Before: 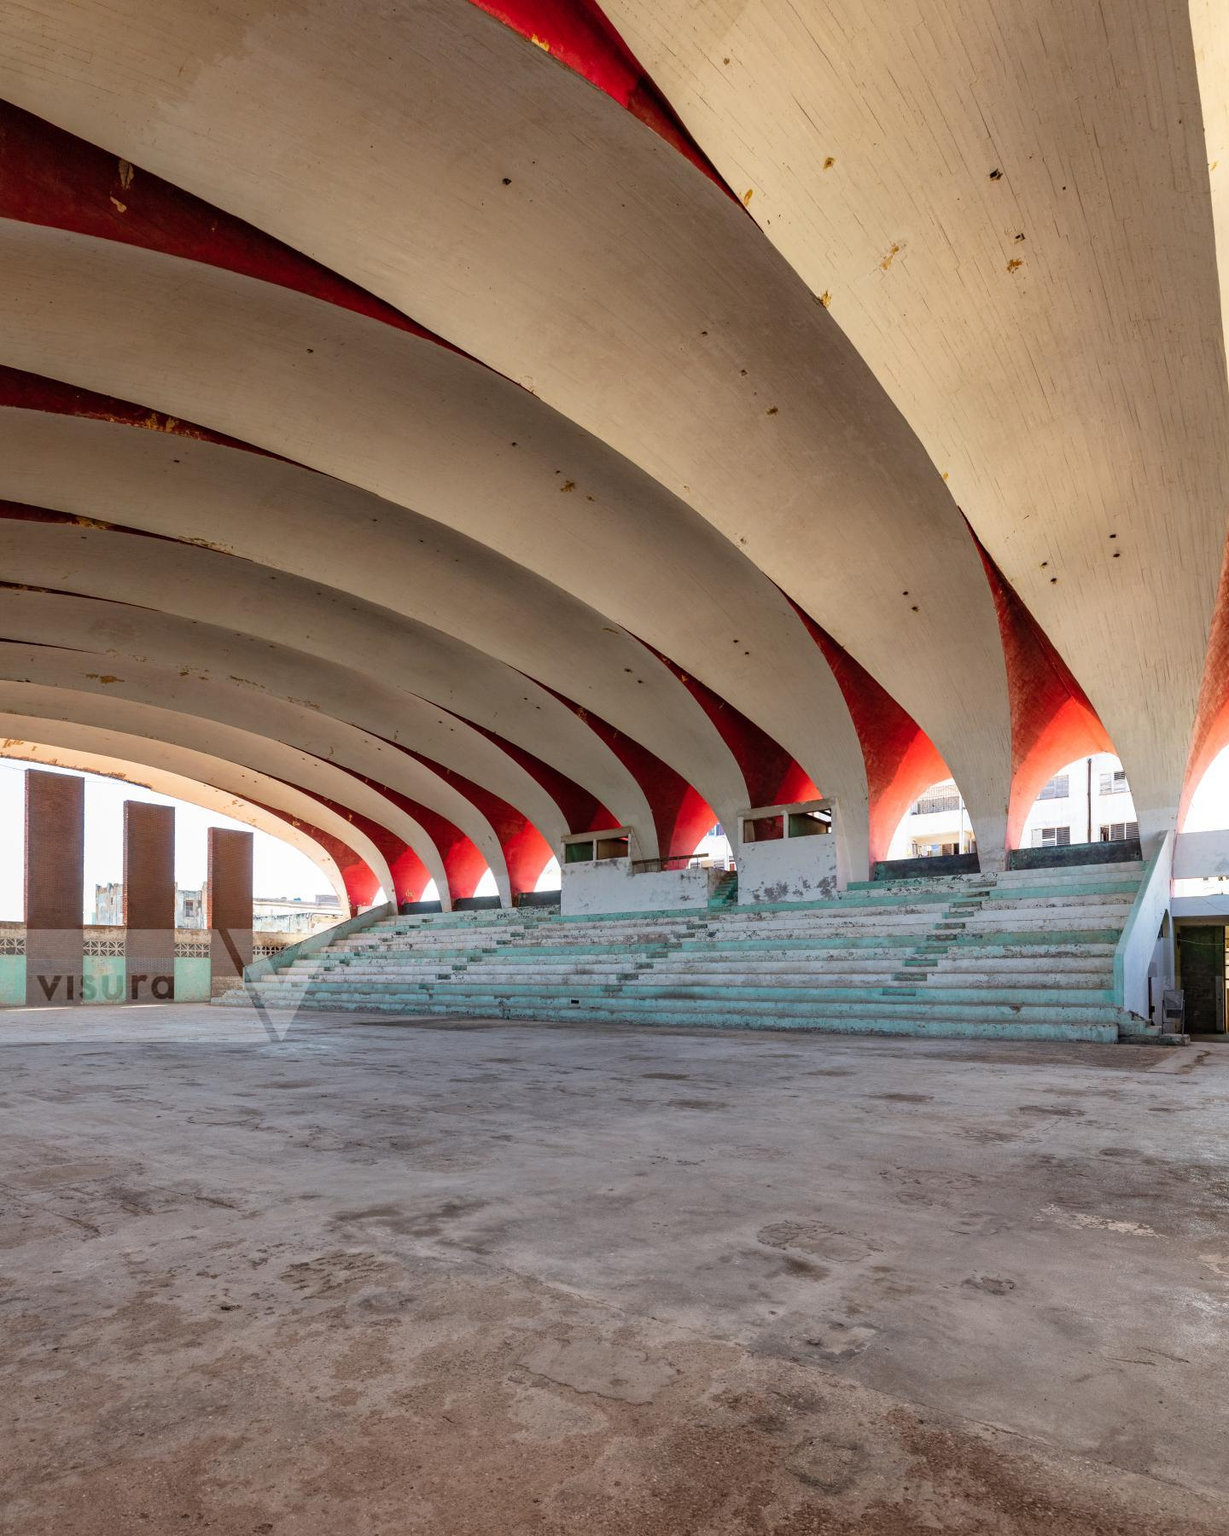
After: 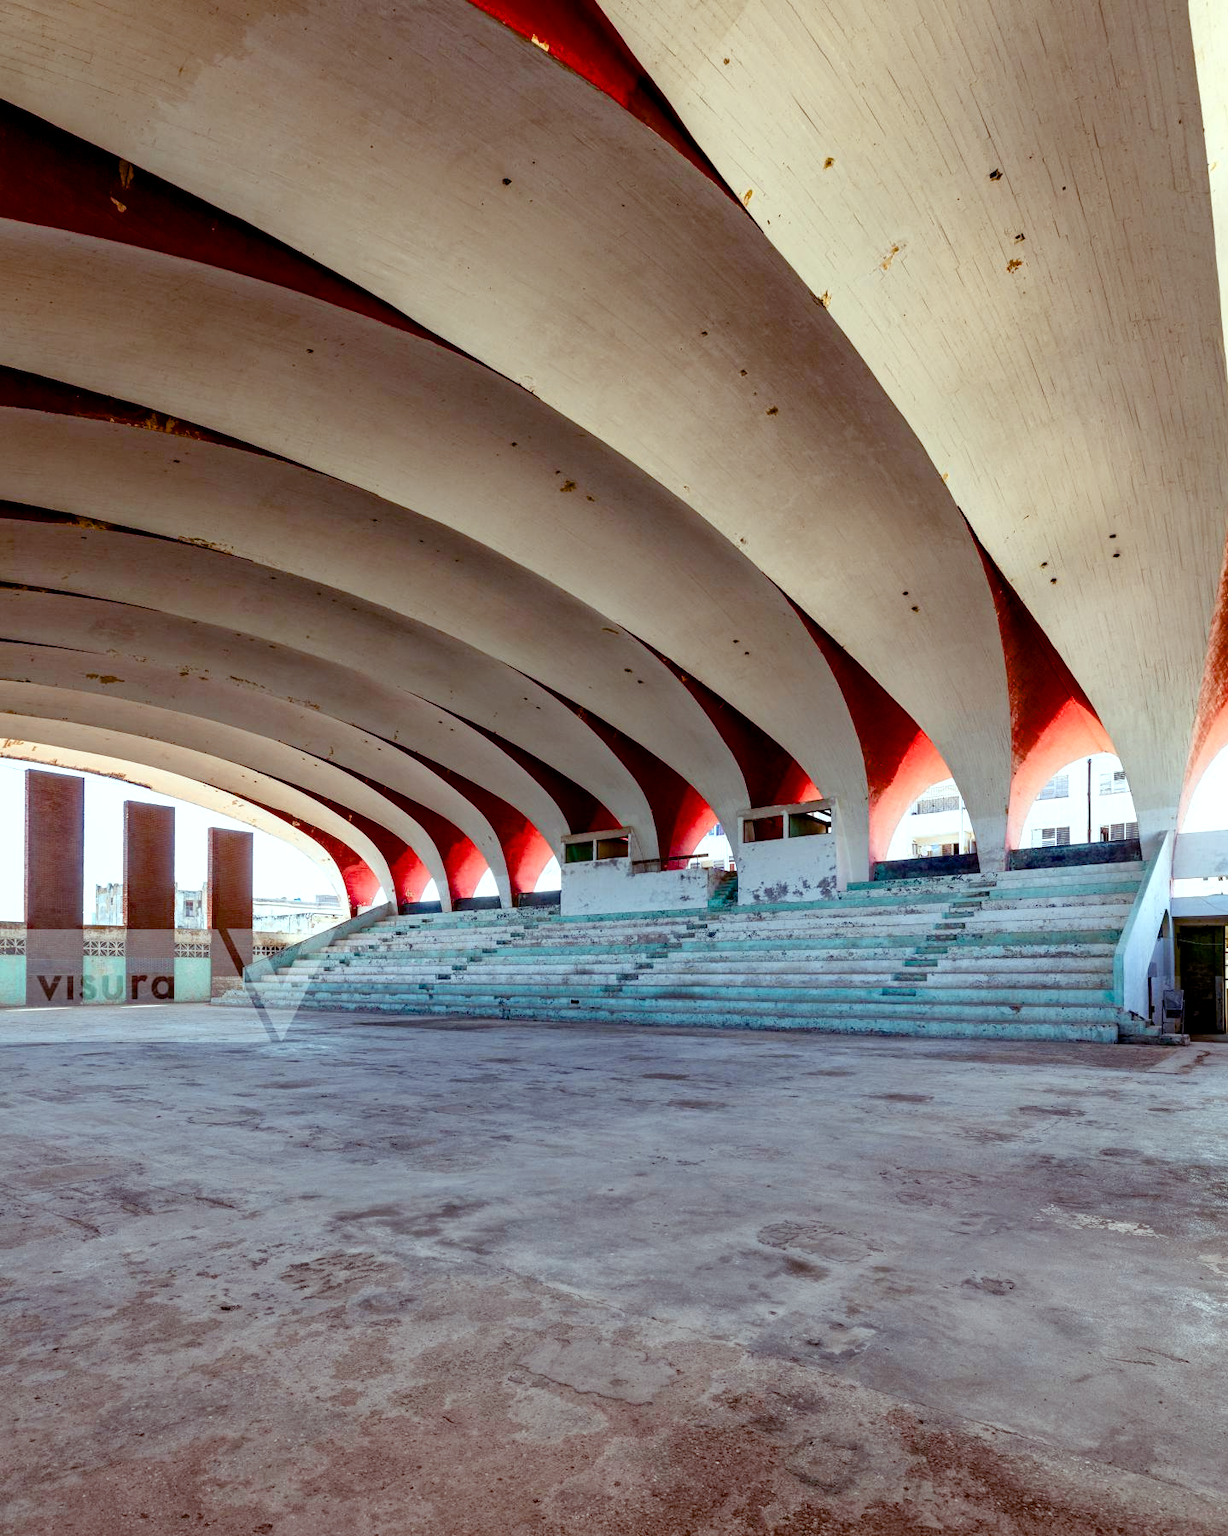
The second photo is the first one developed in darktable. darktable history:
color balance rgb: highlights gain › luminance 15.437%, highlights gain › chroma 6.994%, highlights gain › hue 125.89°, perceptual saturation grading › global saturation 20%, perceptual saturation grading › highlights -49.83%, perceptual saturation grading › shadows 24.692%, global vibrance 10.404%, saturation formula JzAzBz (2021)
color calibration: illuminant custom, x 0.367, y 0.392, temperature 4437.91 K
exposure: black level correction 0.009, exposure 0.017 EV, compensate highlight preservation false
